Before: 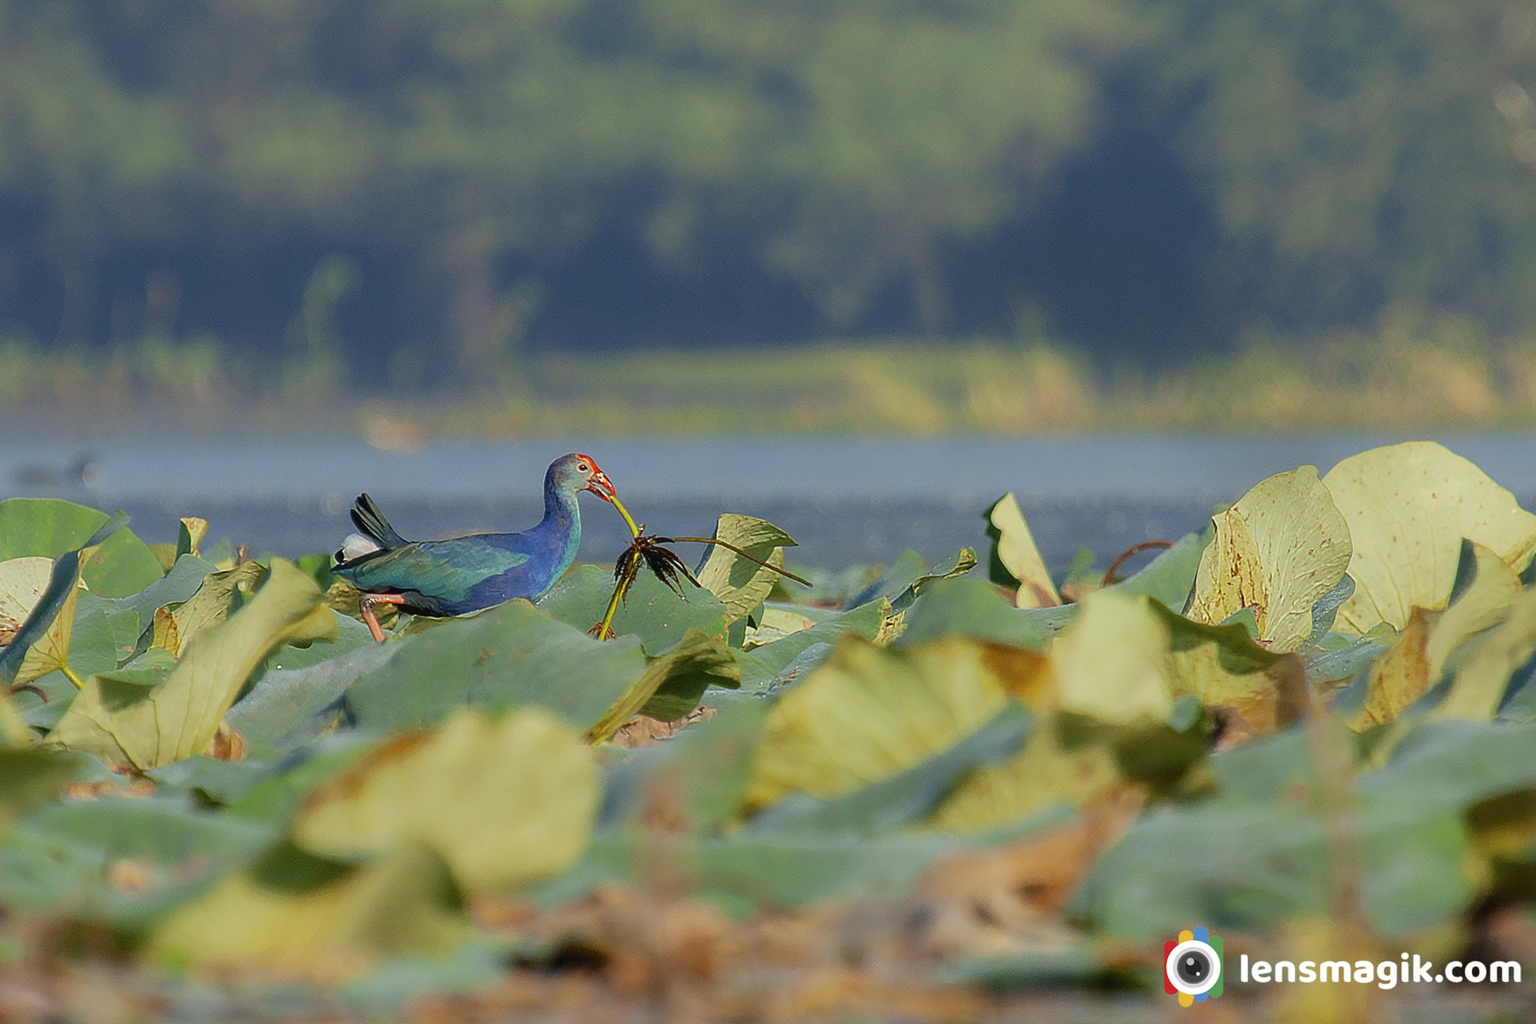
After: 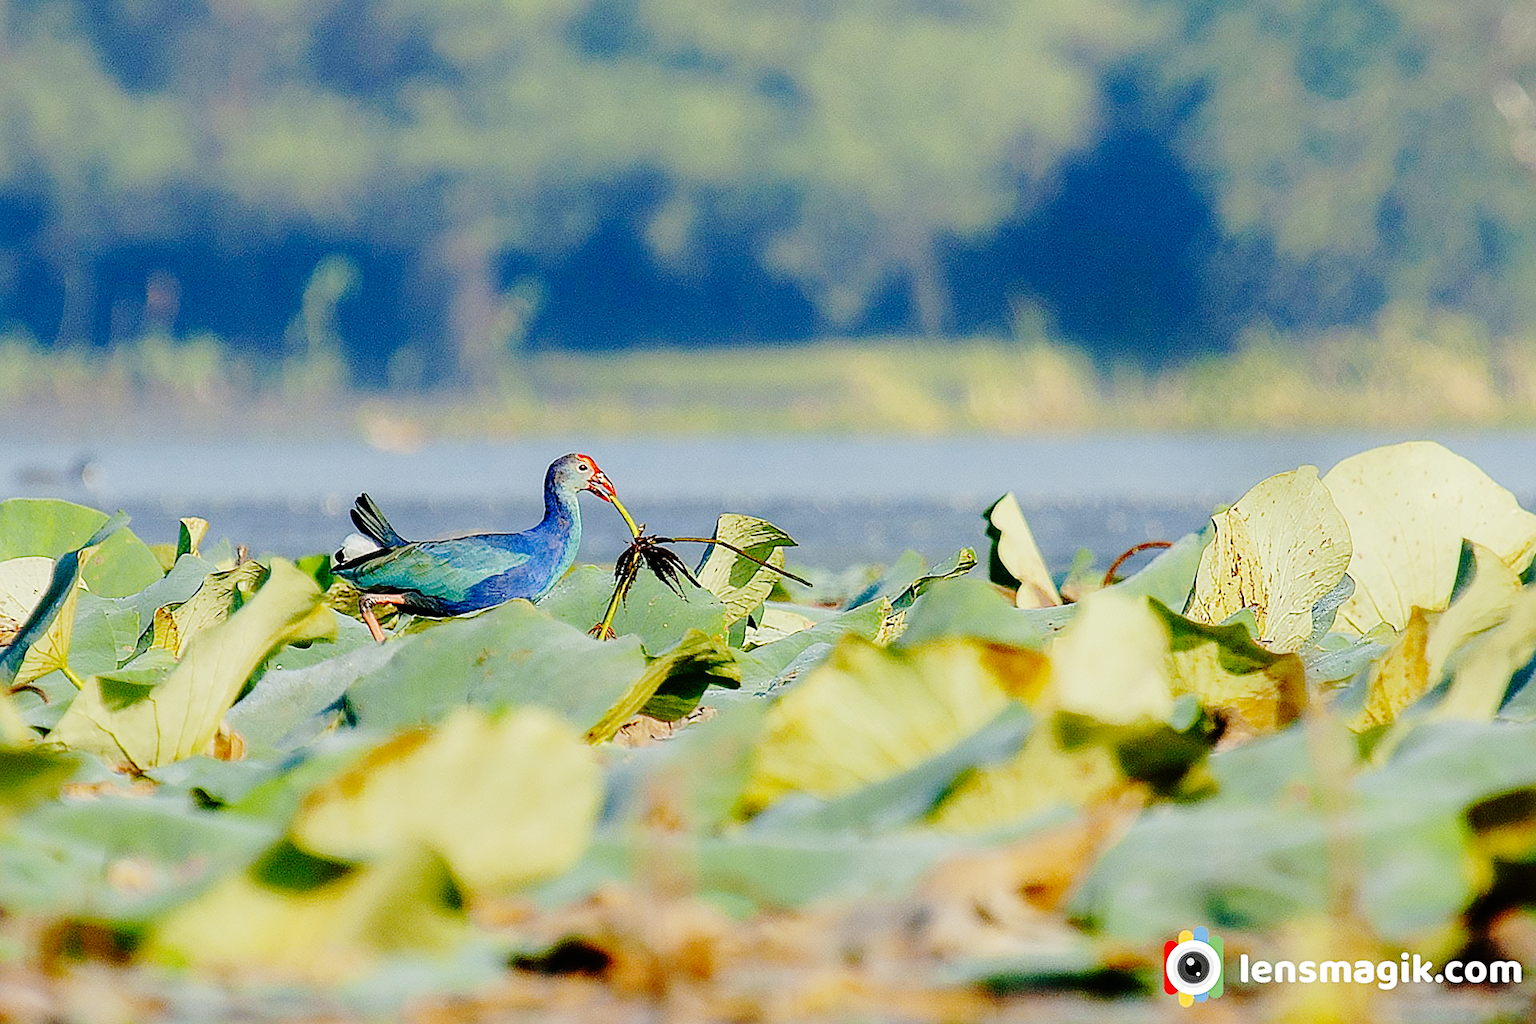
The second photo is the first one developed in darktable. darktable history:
sharpen: on, module defaults
base curve: curves: ch0 [(0, 0) (0.036, 0.01) (0.123, 0.254) (0.258, 0.504) (0.507, 0.748) (1, 1)], preserve colors none
